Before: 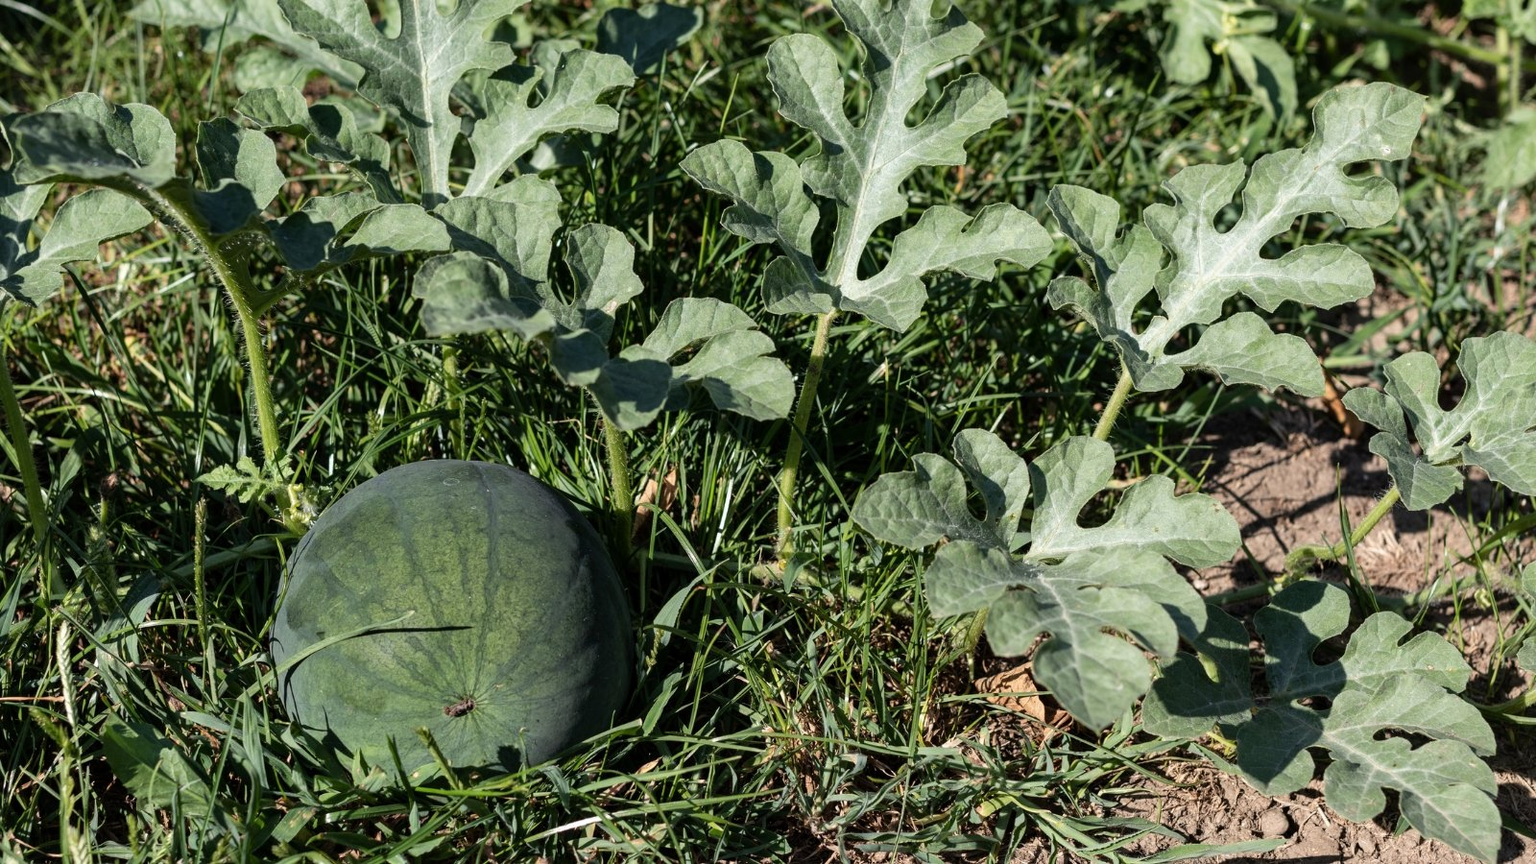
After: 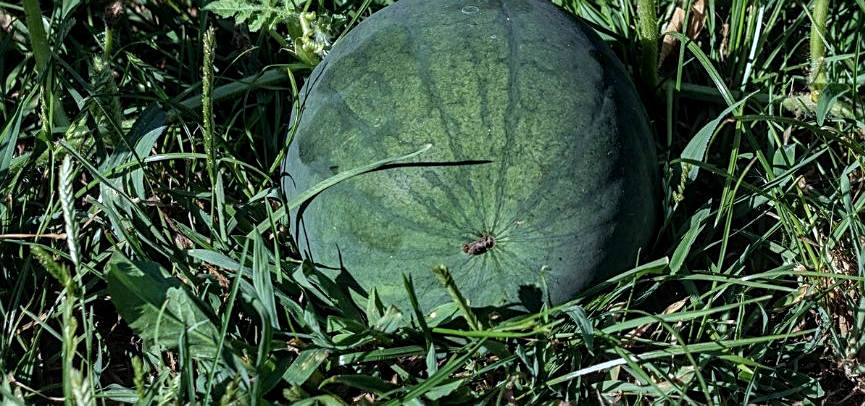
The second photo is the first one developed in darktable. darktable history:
sharpen: on, module defaults
color calibration: illuminant F (fluorescent), F source F9 (Cool White Deluxe 4150 K) – high CRI, x 0.374, y 0.373, temperature 4155.12 K
crop and rotate: top 54.672%, right 45.91%, bottom 0.136%
local contrast: on, module defaults
